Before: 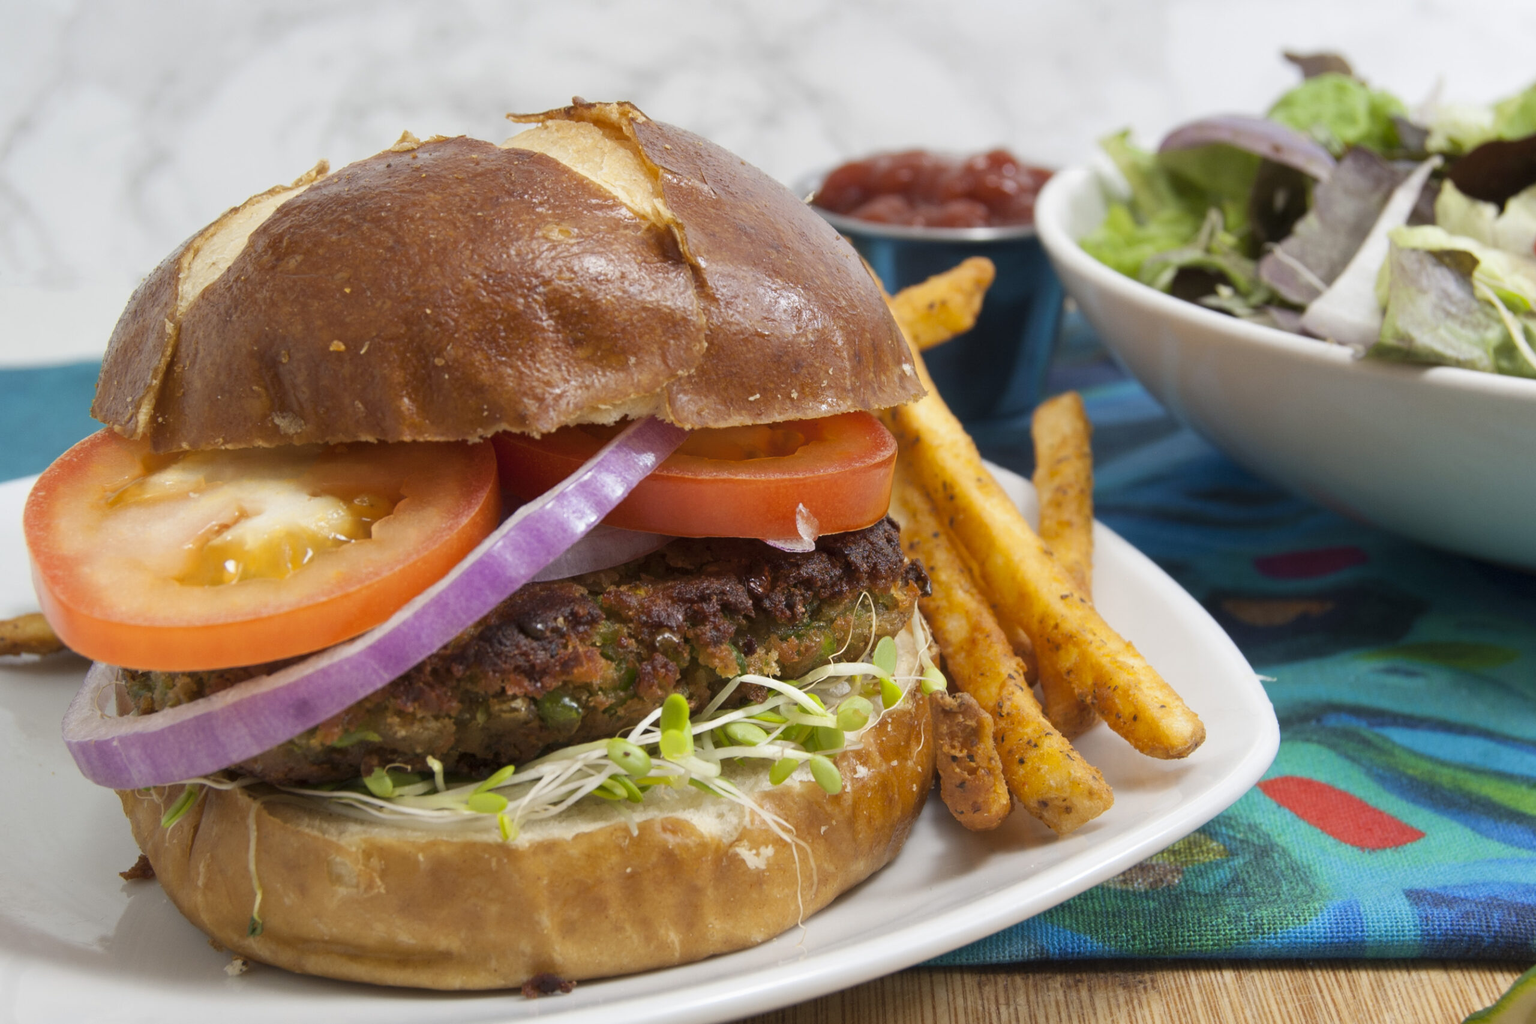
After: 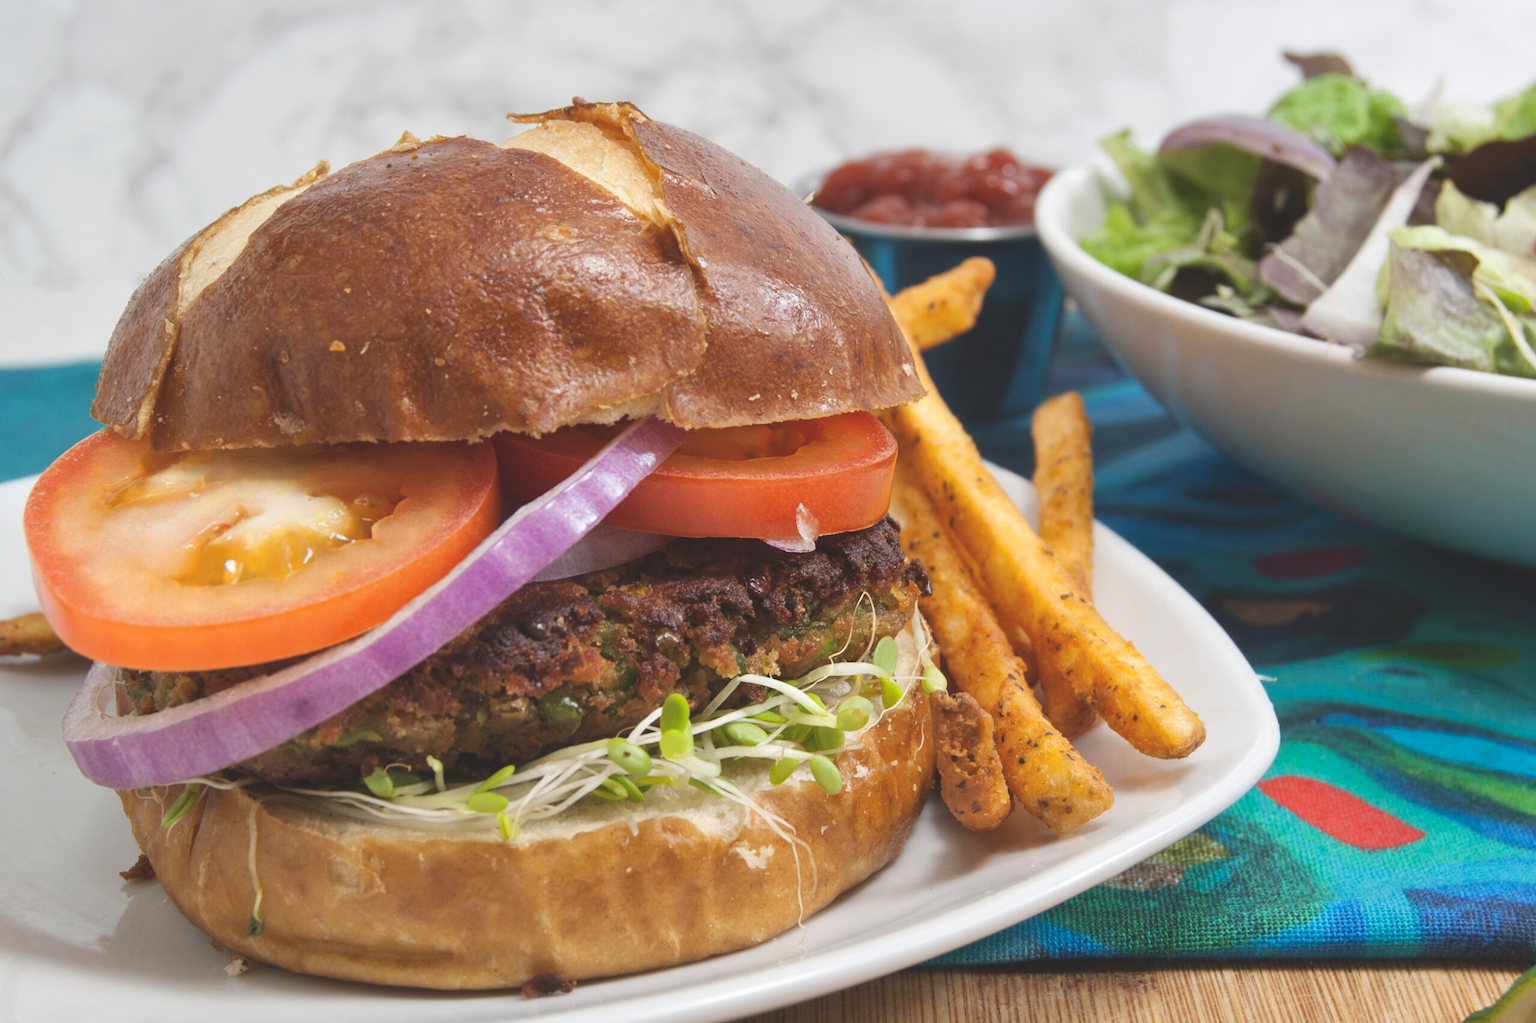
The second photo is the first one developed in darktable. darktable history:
local contrast: mode bilateral grid, contrast 20, coarseness 50, detail 120%, midtone range 0.2
exposure: black level correction -0.023, exposure -0.039 EV, compensate highlight preservation false
